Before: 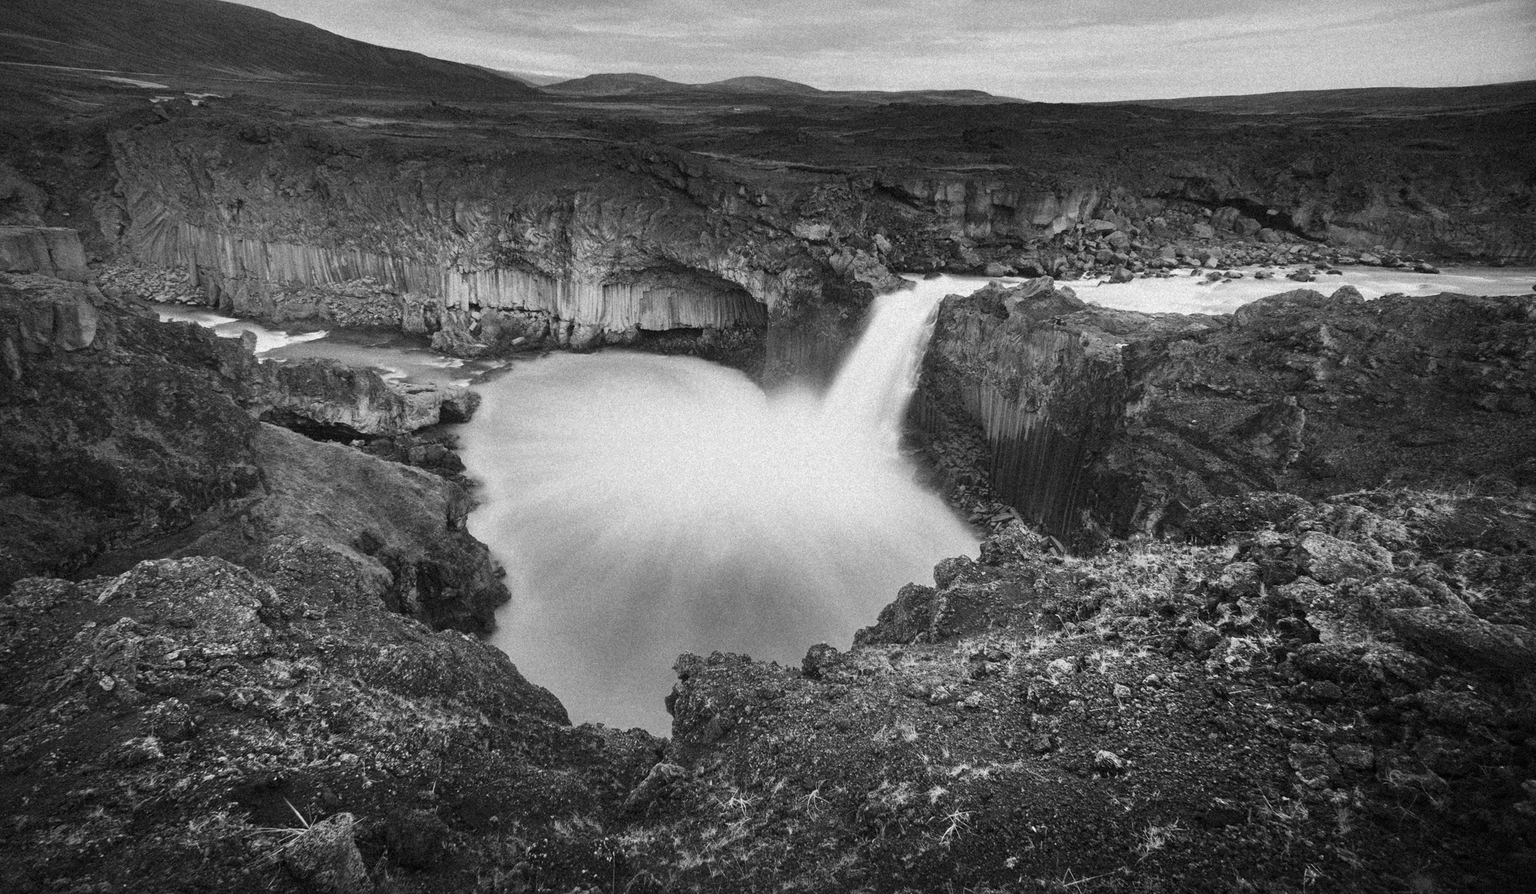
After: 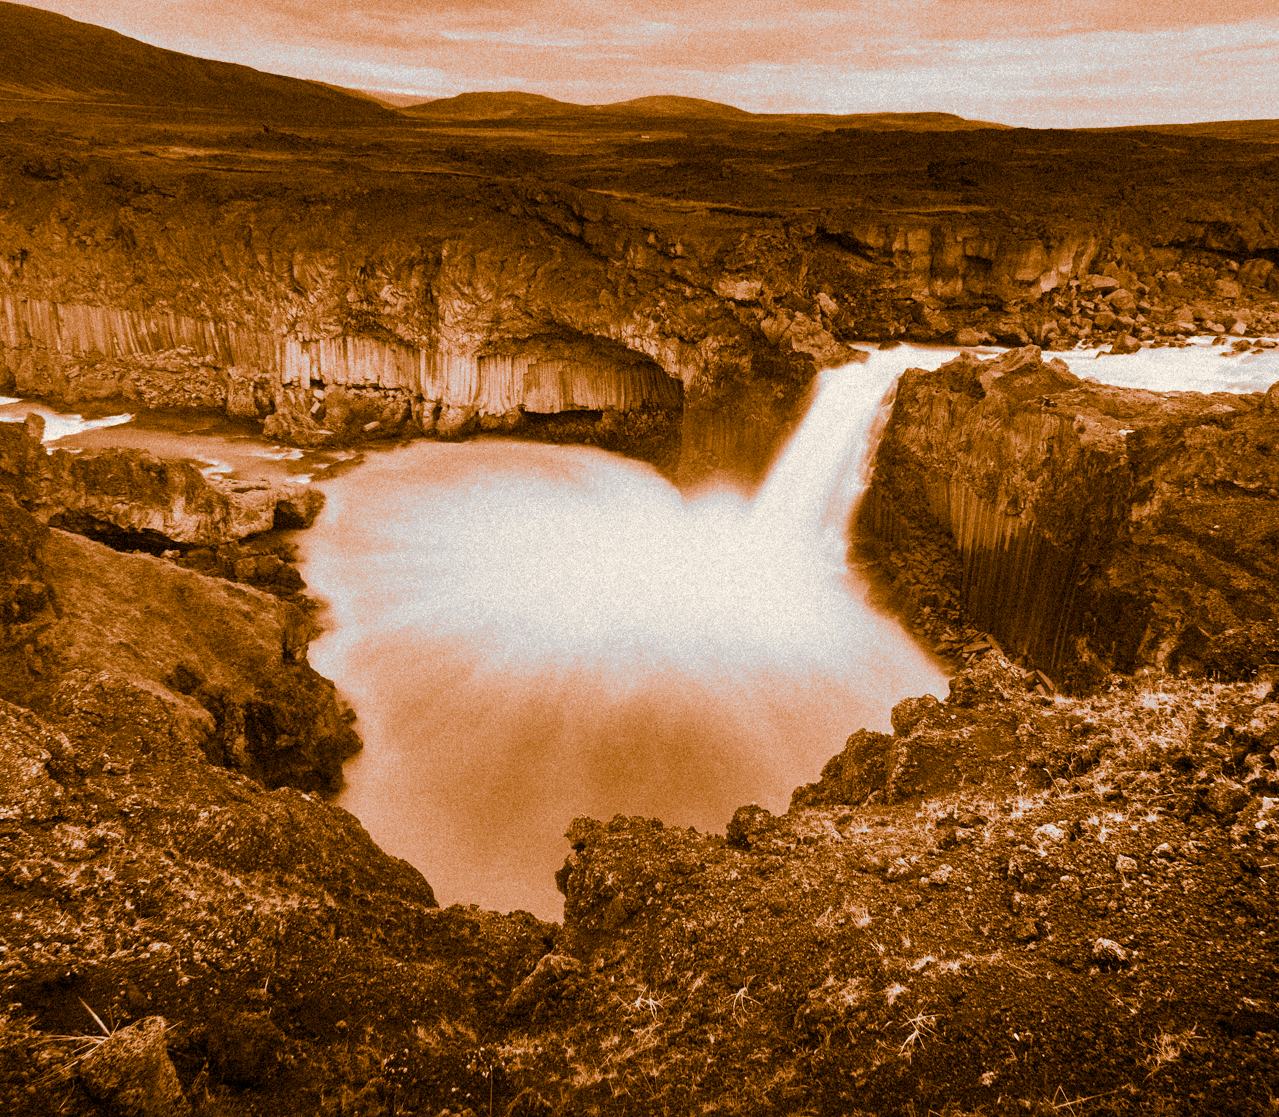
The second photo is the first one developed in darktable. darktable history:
crop and rotate: left 14.385%, right 18.948%
split-toning: shadows › hue 26°, shadows › saturation 0.92, highlights › hue 40°, highlights › saturation 0.92, balance -63, compress 0%
color balance rgb: perceptual saturation grading › global saturation 20%, perceptual saturation grading › highlights -25%, perceptual saturation grading › shadows 50%
exposure: black level correction 0.001, compensate highlight preservation false
color balance: output saturation 120%
